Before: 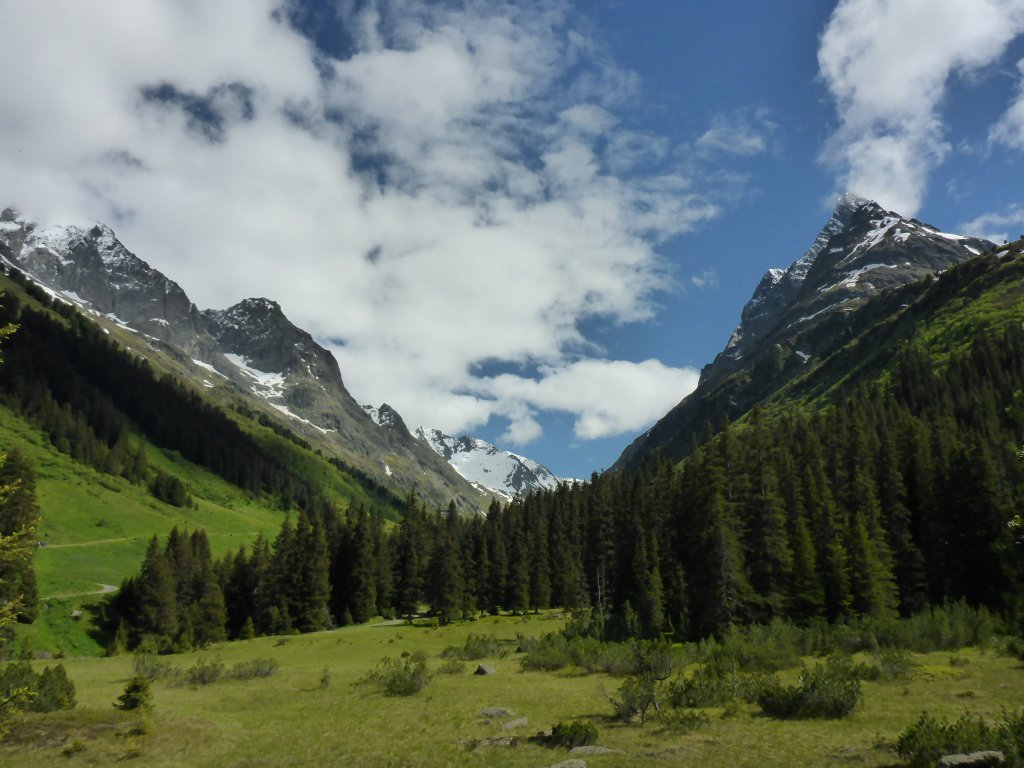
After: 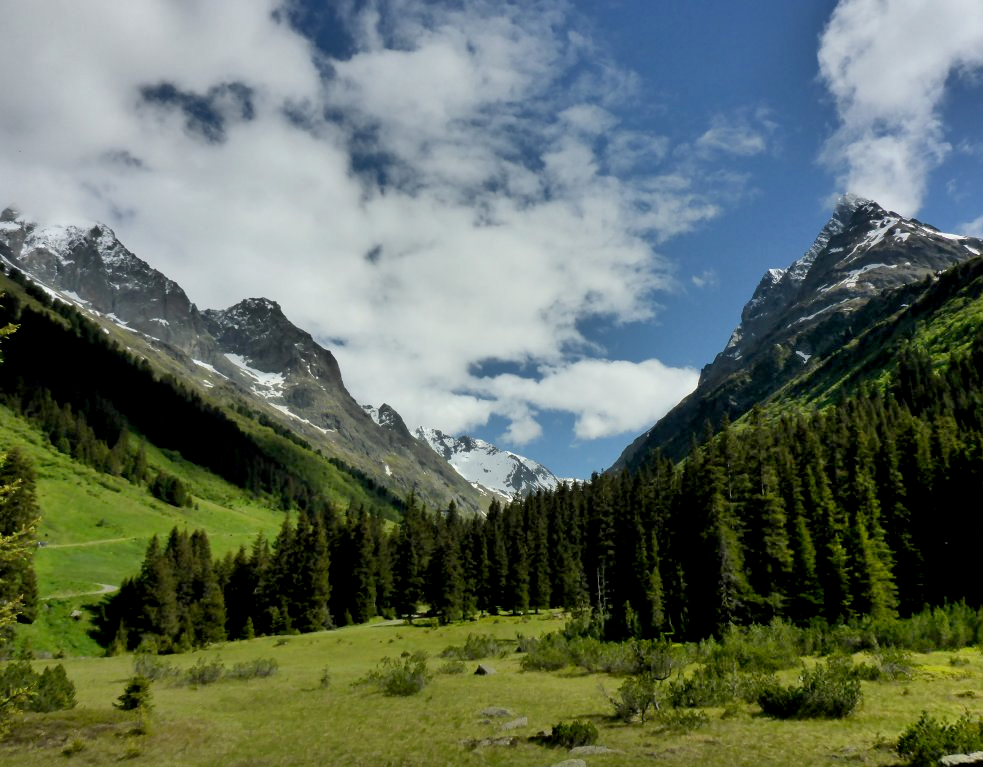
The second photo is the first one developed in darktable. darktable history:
exposure: black level correction 0.009, exposure 0.017 EV, compensate exposure bias true, compensate highlight preservation false
crop: right 3.925%, bottom 0.046%
shadows and highlights: shadows 52.63, soften with gaussian
